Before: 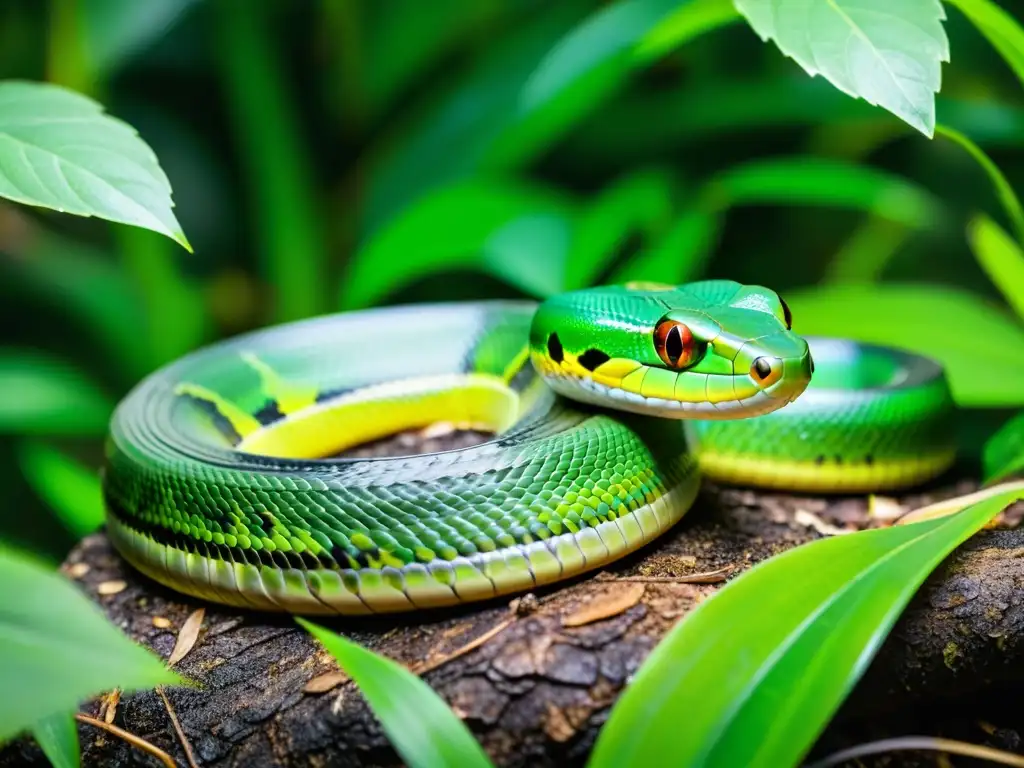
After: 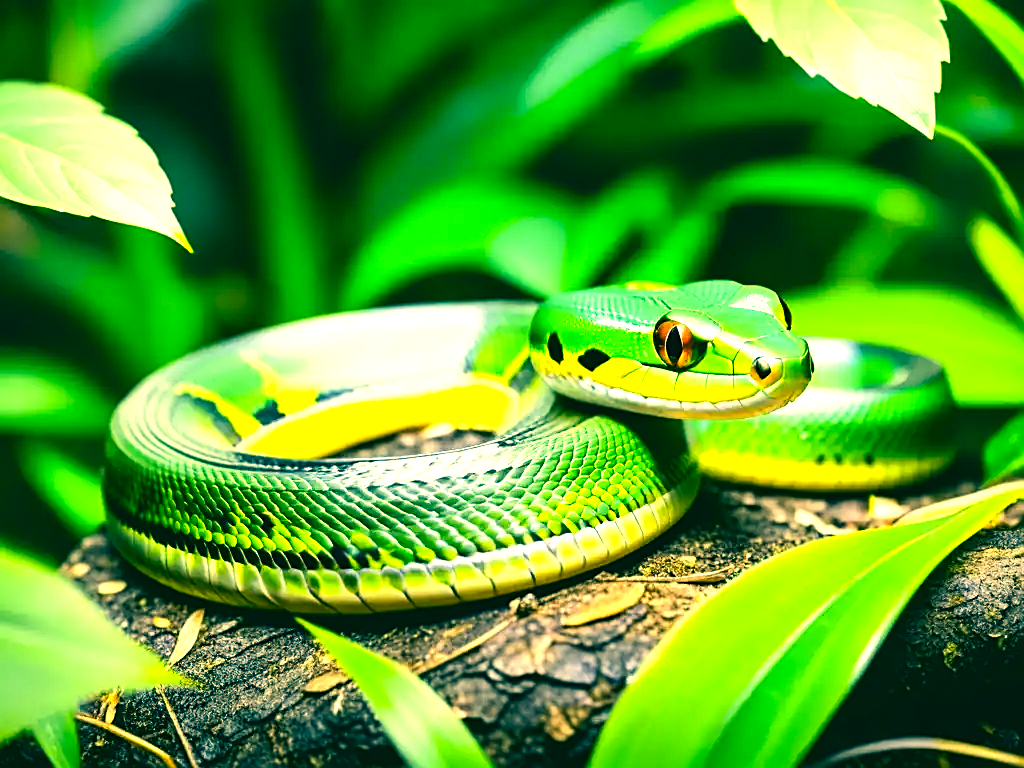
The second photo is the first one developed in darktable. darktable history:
sharpen: on, module defaults
tone equalizer: -8 EV -0.382 EV, -7 EV -0.389 EV, -6 EV -0.335 EV, -5 EV -0.194 EV, -3 EV 0.208 EV, -2 EV 0.351 EV, -1 EV 0.364 EV, +0 EV 0.429 EV, edges refinement/feathering 500, mask exposure compensation -1.57 EV, preserve details no
color correction: highlights a* 1.99, highlights b* 34.09, shadows a* -37.03, shadows b* -6.22
exposure: exposure 0.649 EV, compensate highlight preservation false
